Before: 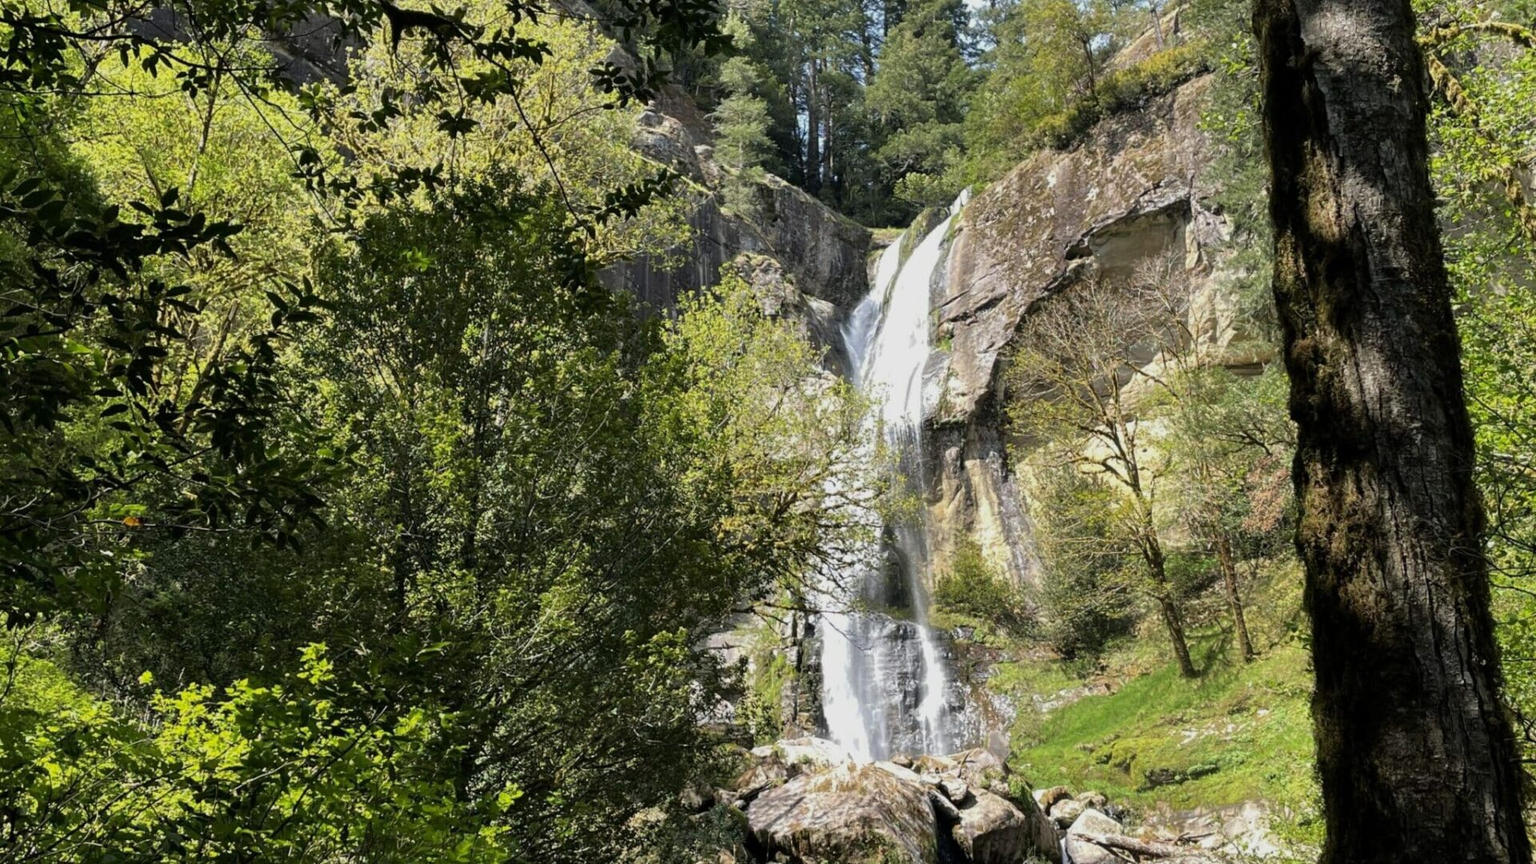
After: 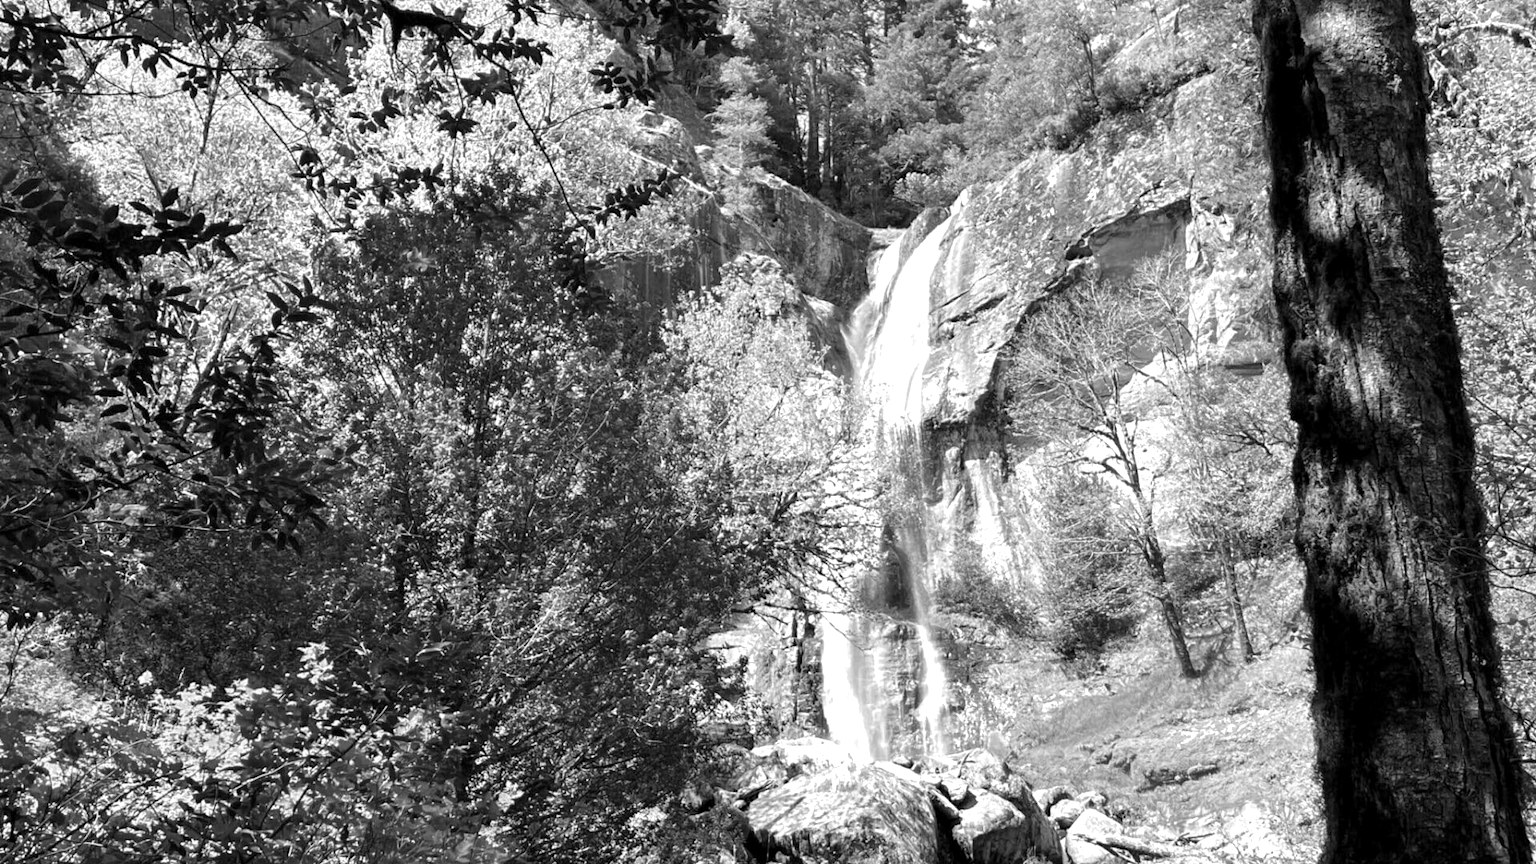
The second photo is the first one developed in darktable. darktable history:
monochrome: a 26.22, b 42.67, size 0.8
exposure: black level correction 0.001, exposure 0.955 EV, compensate exposure bias true, compensate highlight preservation false
